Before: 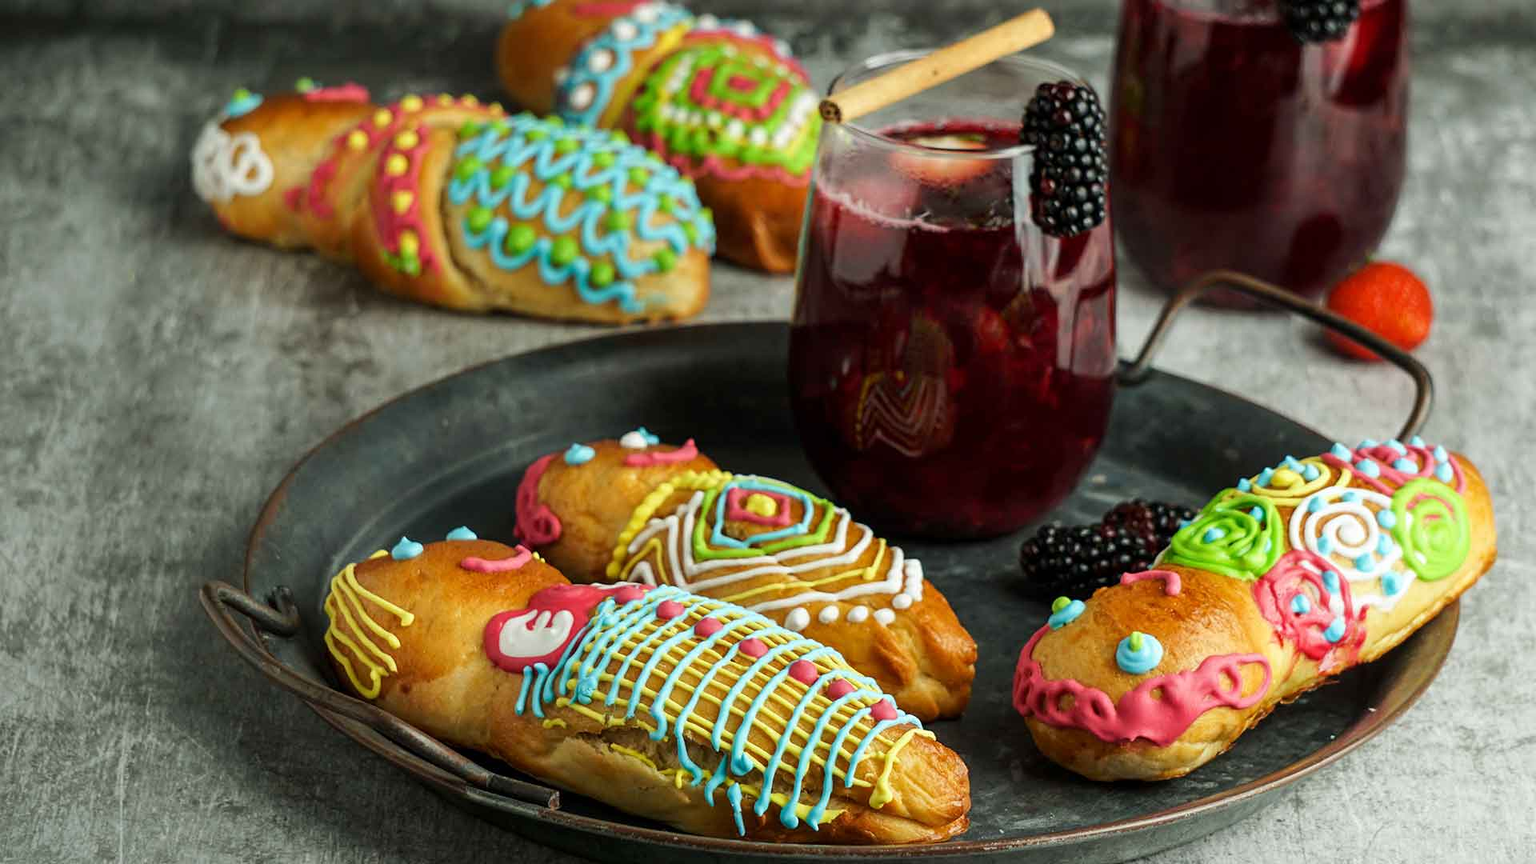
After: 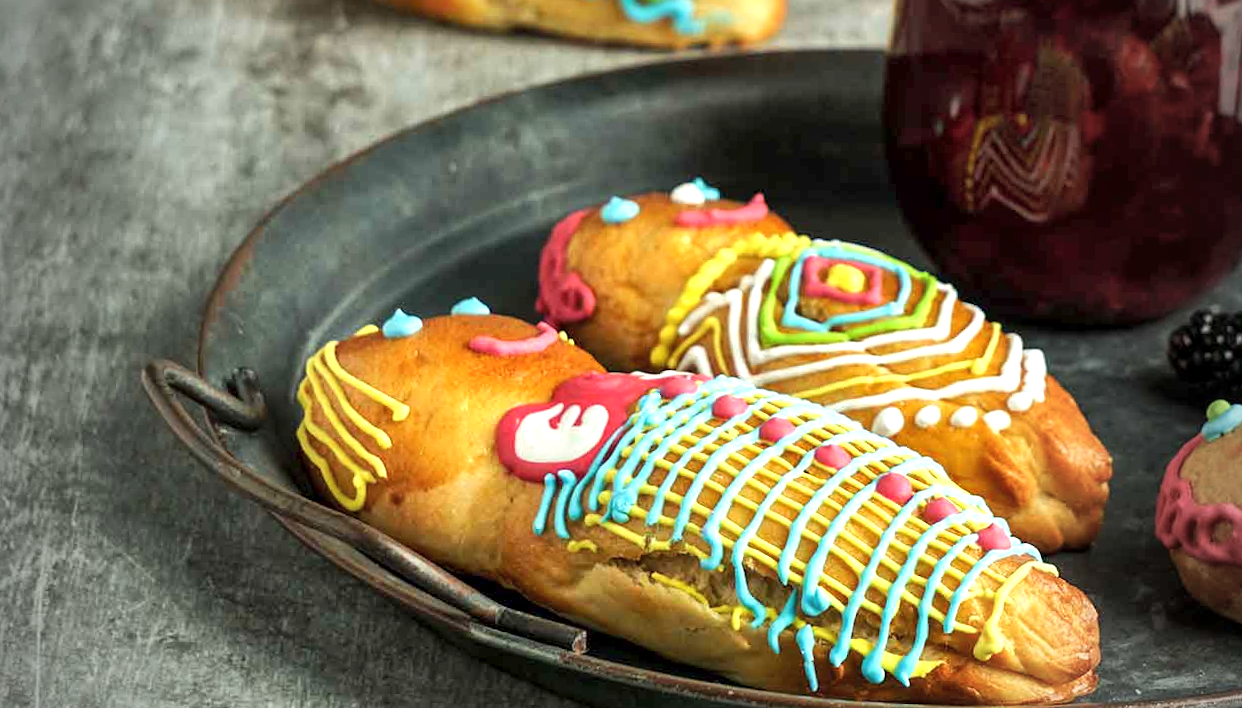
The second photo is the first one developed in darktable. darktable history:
crop and rotate: angle -1.11°, left 3.888%, top 32.114%, right 29.16%
vignetting: fall-off start 96.58%, fall-off radius 101.27%, brightness -0.718, saturation -0.482, width/height ratio 0.61
exposure: black level correction 0, exposure 0.694 EV, compensate exposure bias true, compensate highlight preservation false
local contrast: mode bilateral grid, contrast 21, coarseness 49, detail 128%, midtone range 0.2
contrast brightness saturation: contrast 0.048, brightness 0.064, saturation 0.008
